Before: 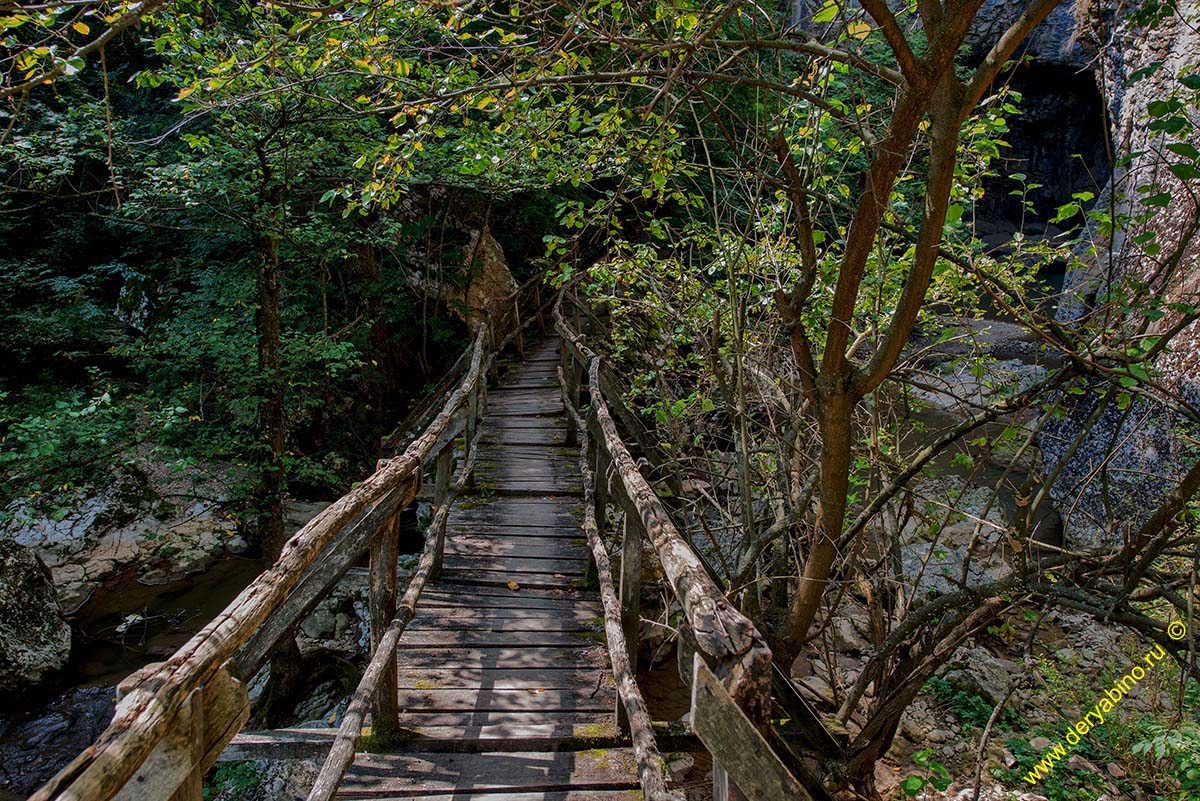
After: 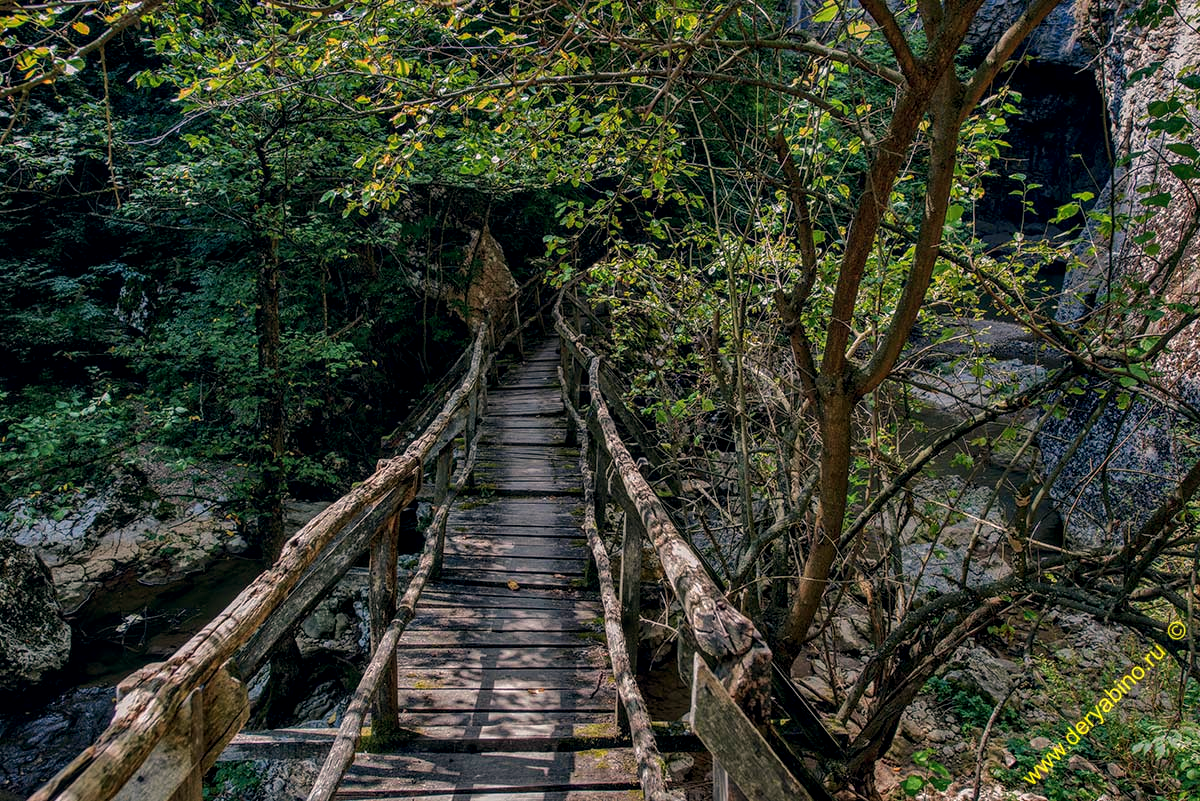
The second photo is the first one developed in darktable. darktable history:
color correction: highlights a* 5.43, highlights b* 5.31, shadows a* -4.12, shadows b* -5.05
local contrast: detail 130%
